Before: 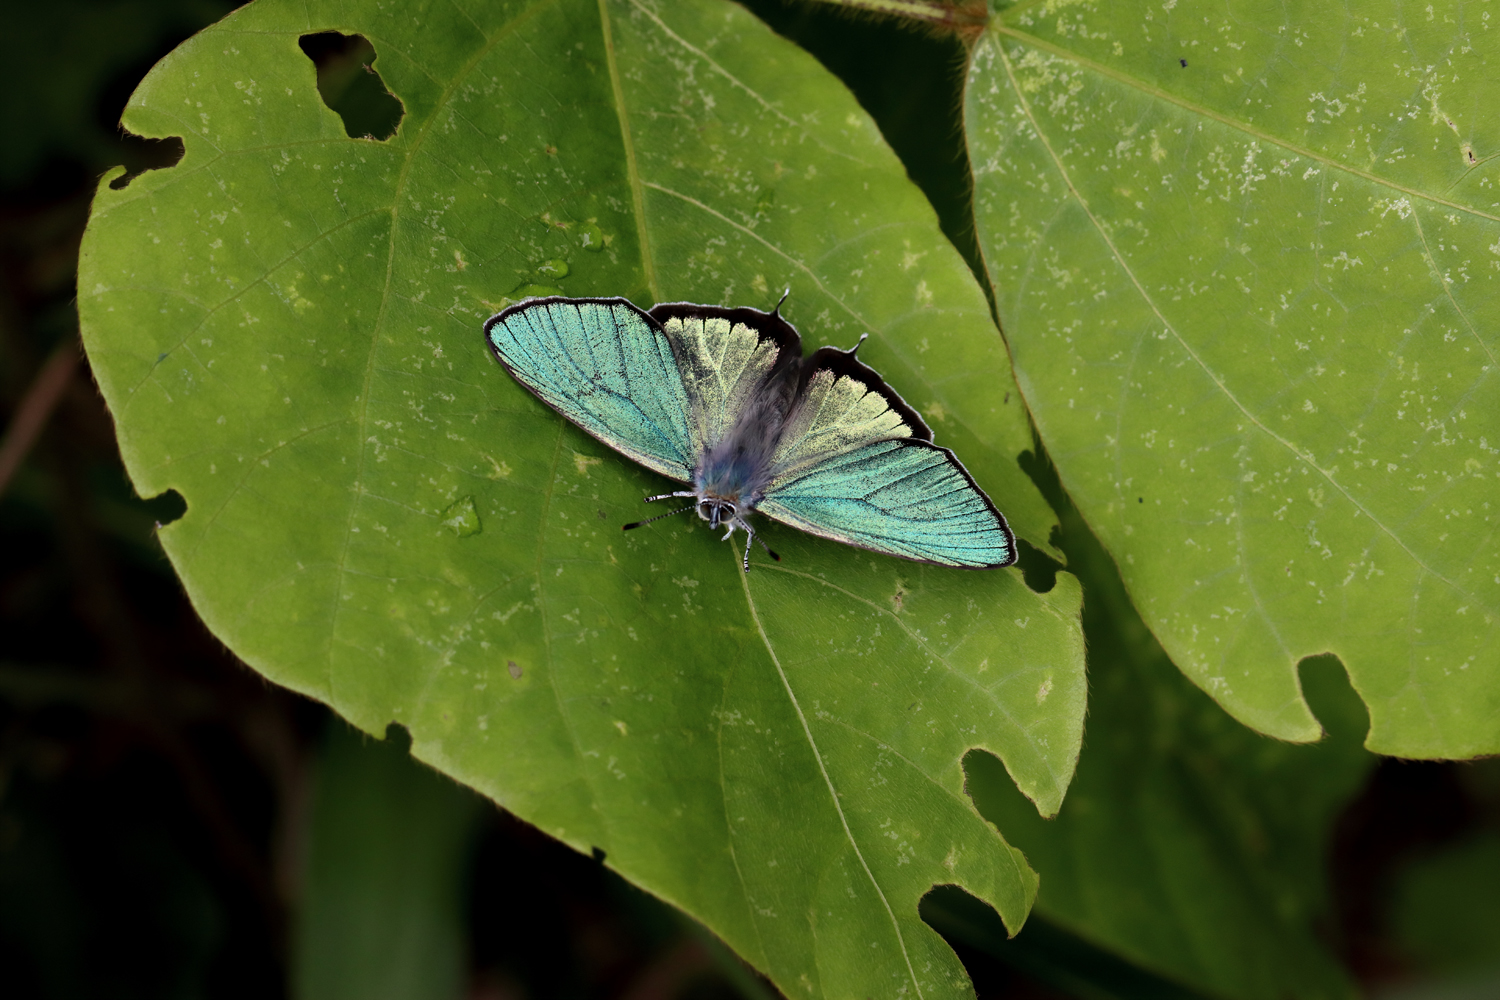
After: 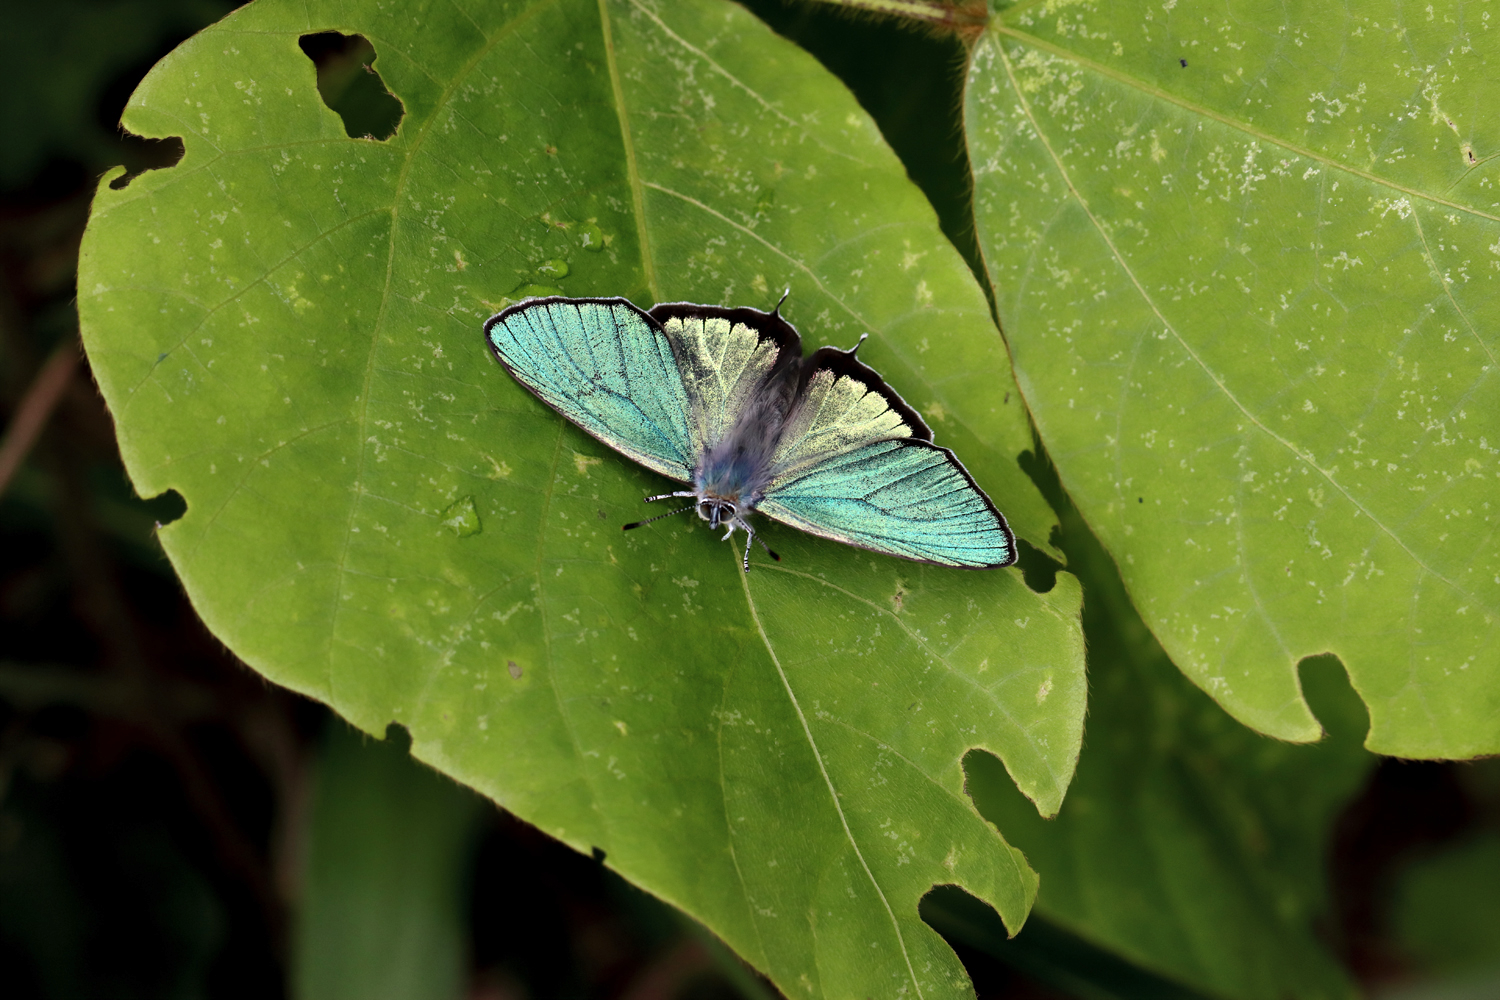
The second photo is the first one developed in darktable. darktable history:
exposure: exposure 0.3 EV, compensate highlight preservation false
shadows and highlights: shadows 35, highlights -35, soften with gaussian
